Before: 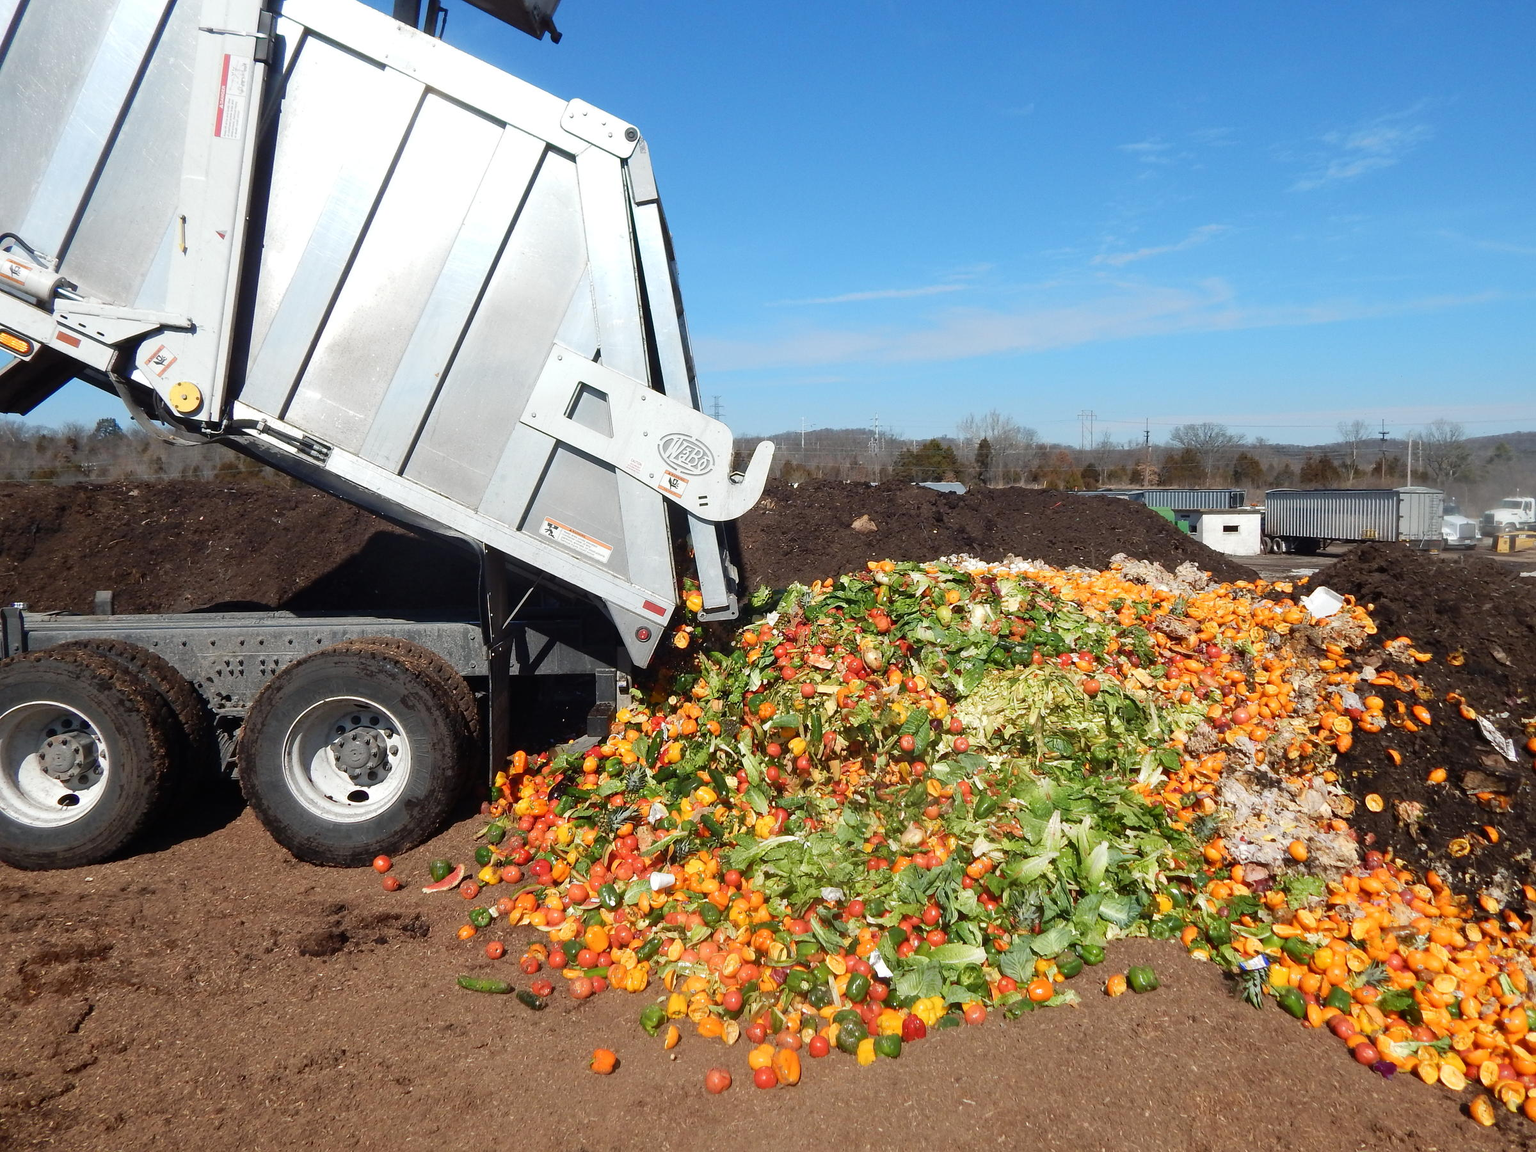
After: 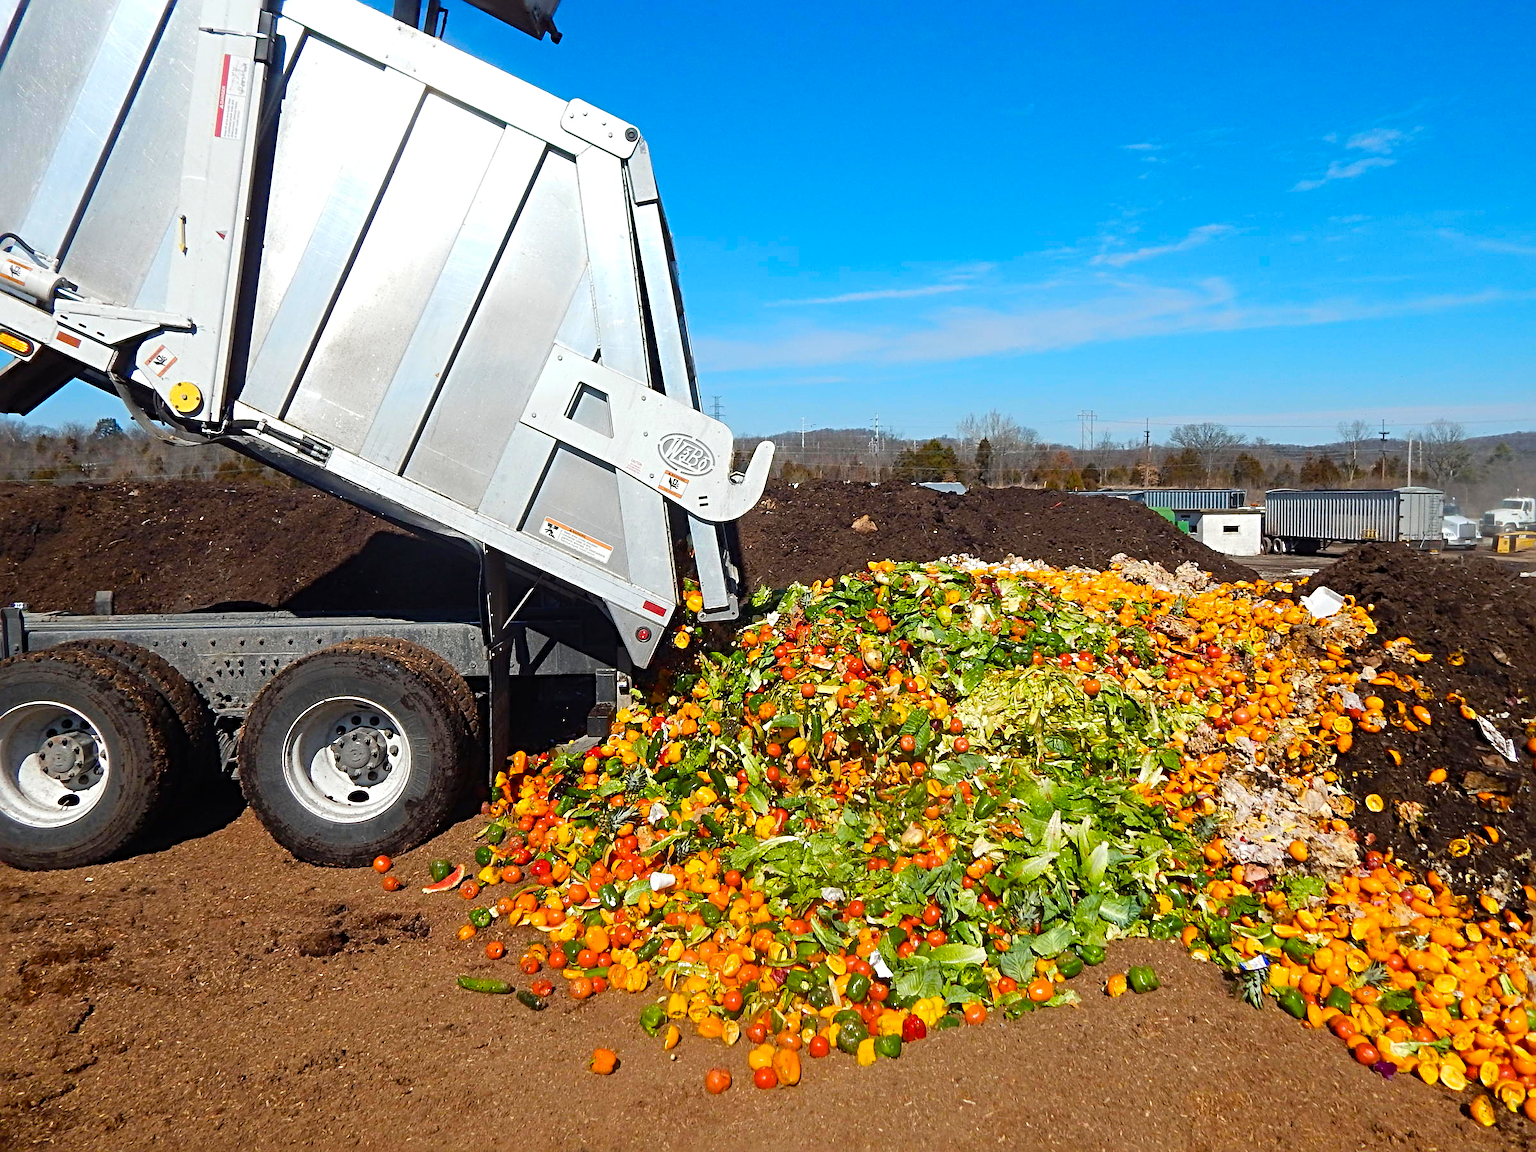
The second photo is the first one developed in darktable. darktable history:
color balance rgb: linear chroma grading › global chroma 15%, perceptual saturation grading › global saturation 30%
sharpen: radius 4.883
